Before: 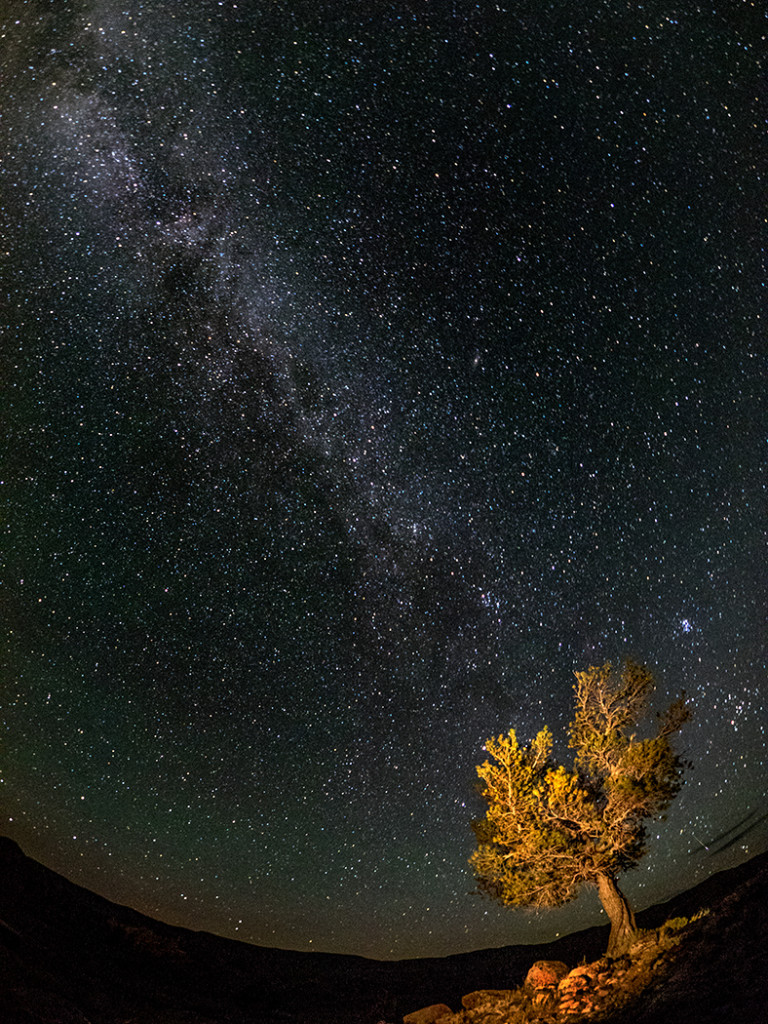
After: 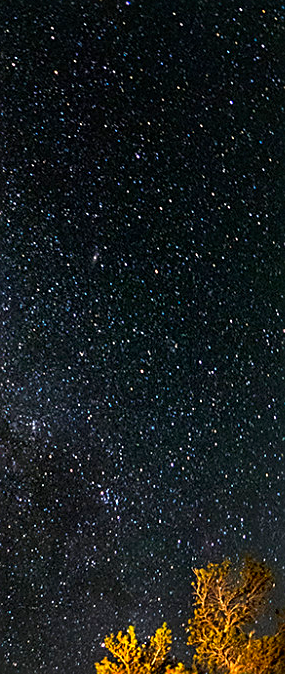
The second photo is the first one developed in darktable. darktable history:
crop and rotate: left 49.629%, top 10.131%, right 13.262%, bottom 23.983%
sharpen: on, module defaults
contrast brightness saturation: brightness -0.019, saturation 0.346
tone equalizer: edges refinement/feathering 500, mask exposure compensation -1.57 EV, preserve details no
